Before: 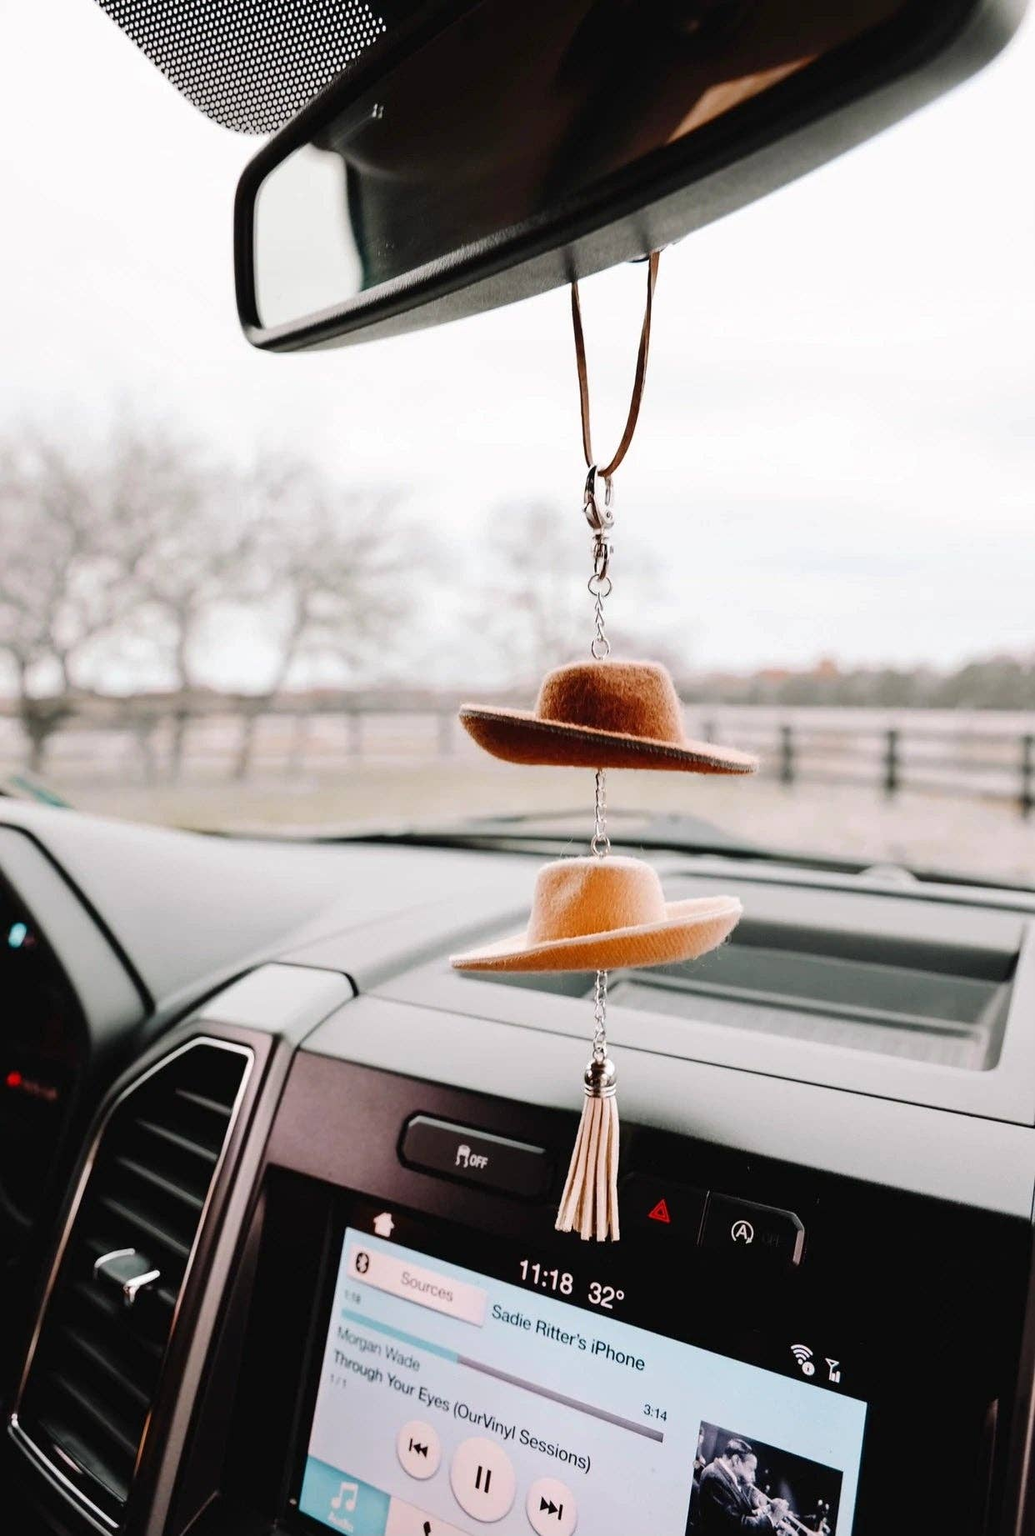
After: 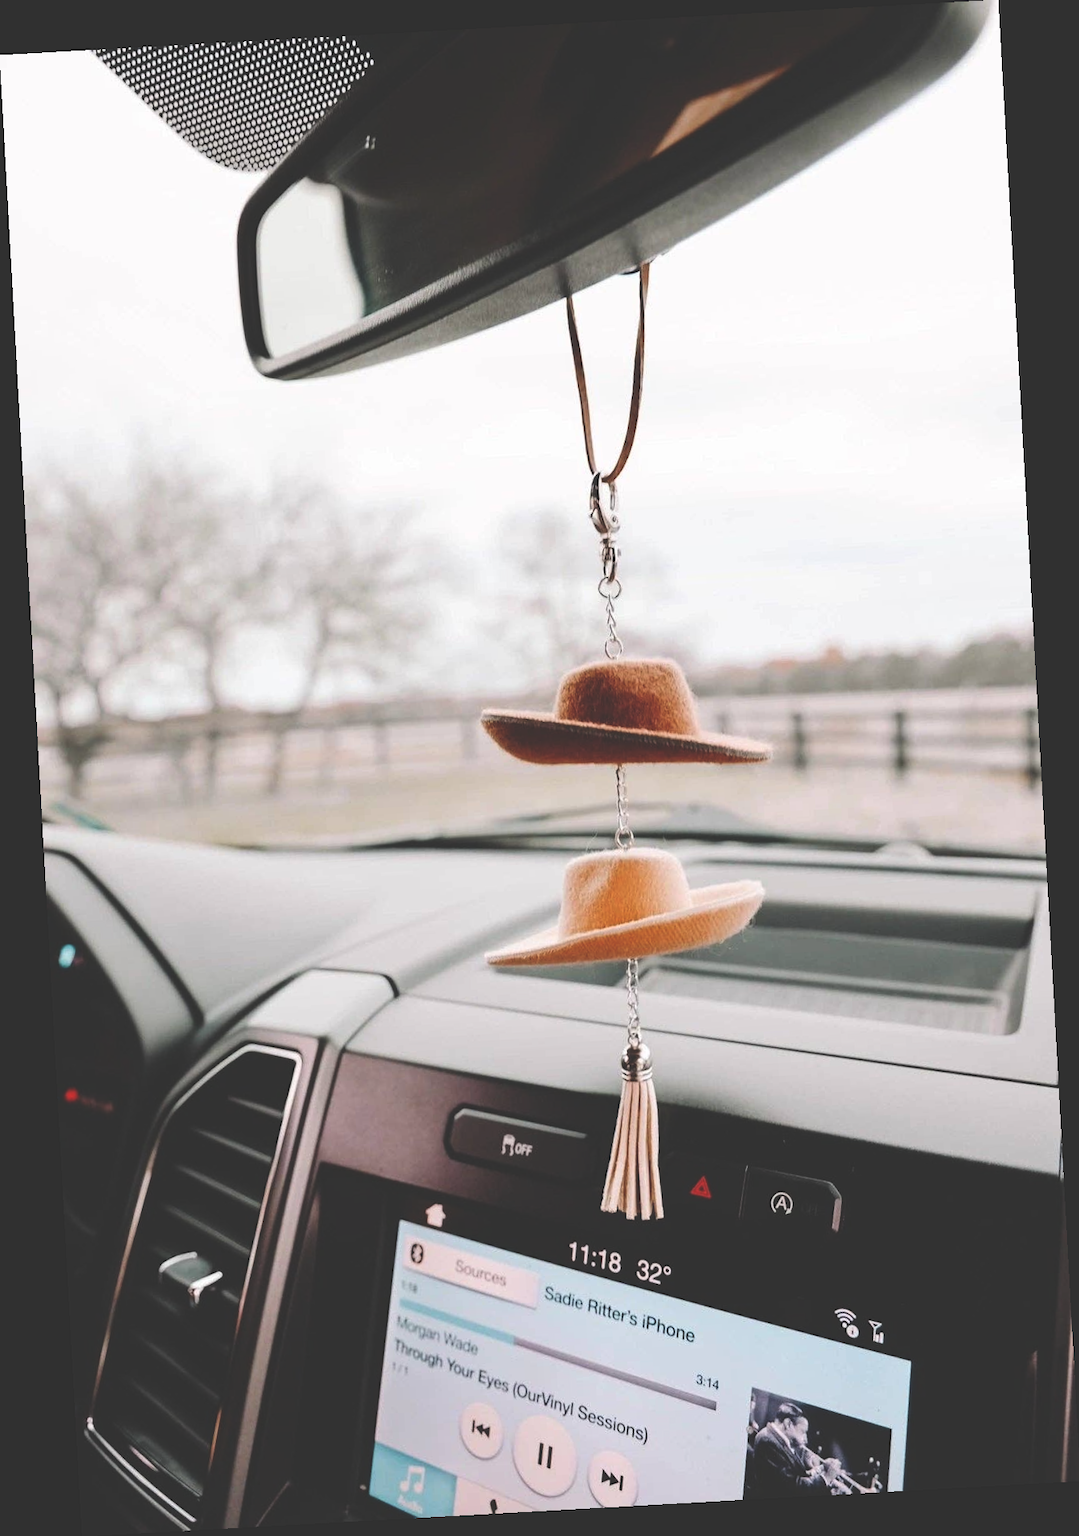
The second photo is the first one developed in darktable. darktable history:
exposure: black level correction -0.03, compensate highlight preservation false
rotate and perspective: rotation -3.18°, automatic cropping off
